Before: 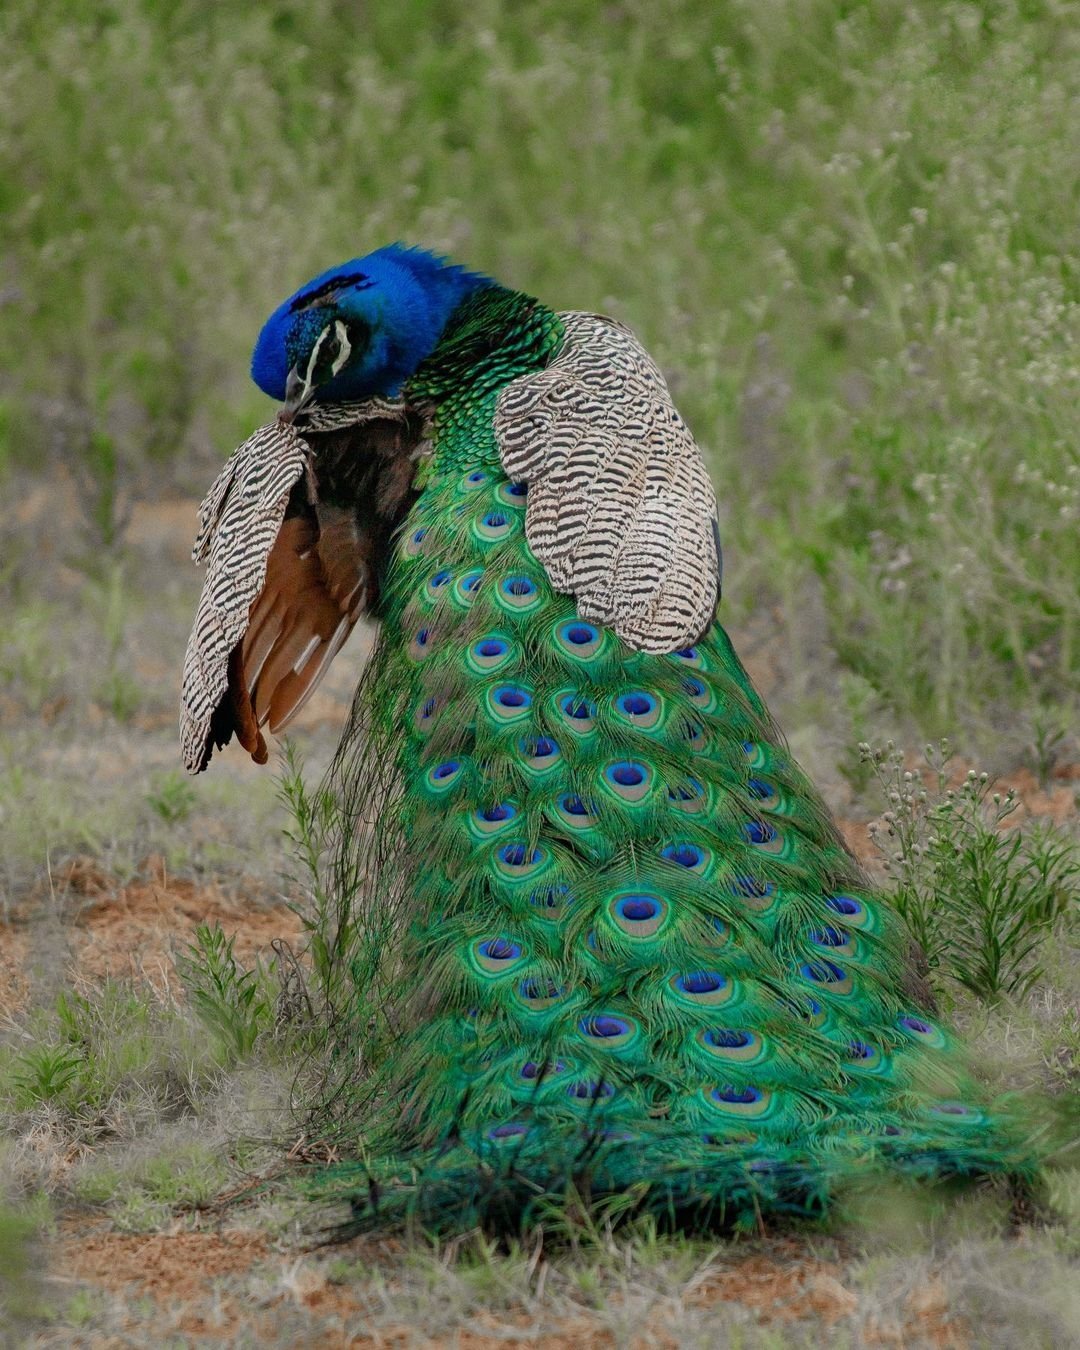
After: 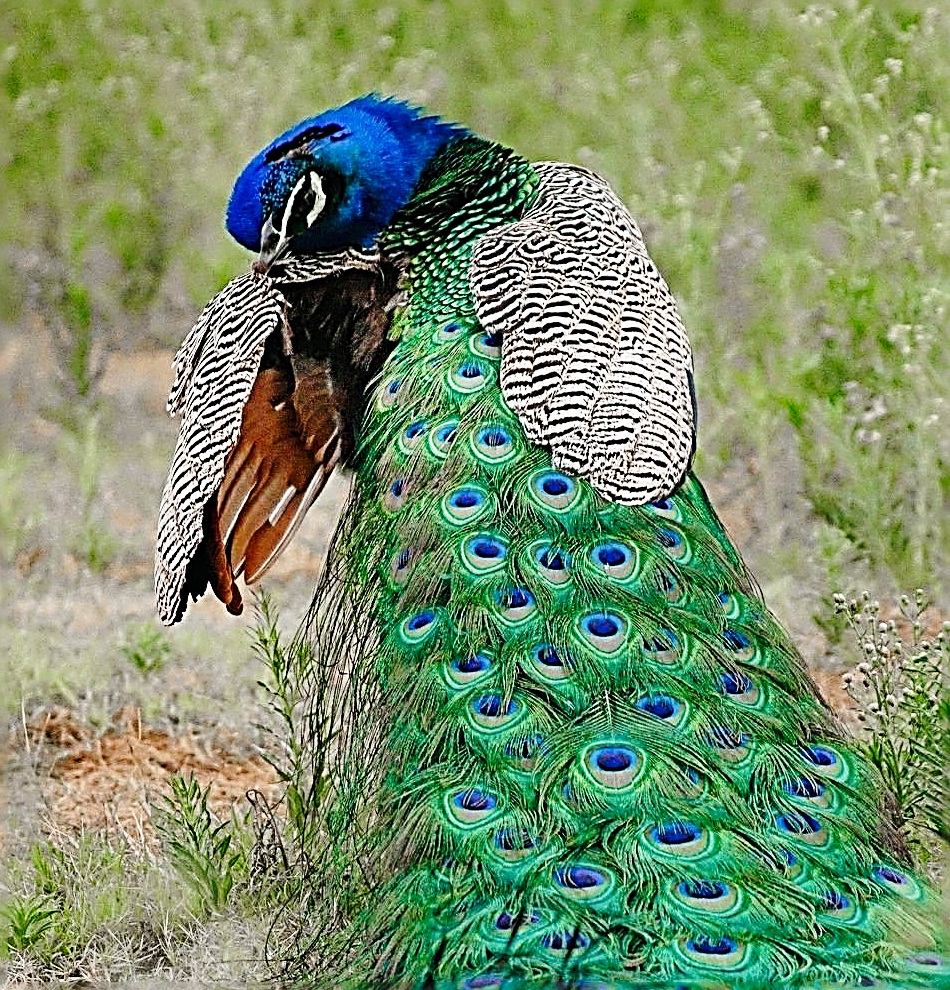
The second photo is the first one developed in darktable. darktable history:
crop and rotate: left 2.349%, top 11.063%, right 9.609%, bottom 15.557%
base curve: curves: ch0 [(0, 0) (0.028, 0.03) (0.121, 0.232) (0.46, 0.748) (0.859, 0.968) (1, 1)], preserve colors none
sharpen: radius 3.161, amount 1.743
